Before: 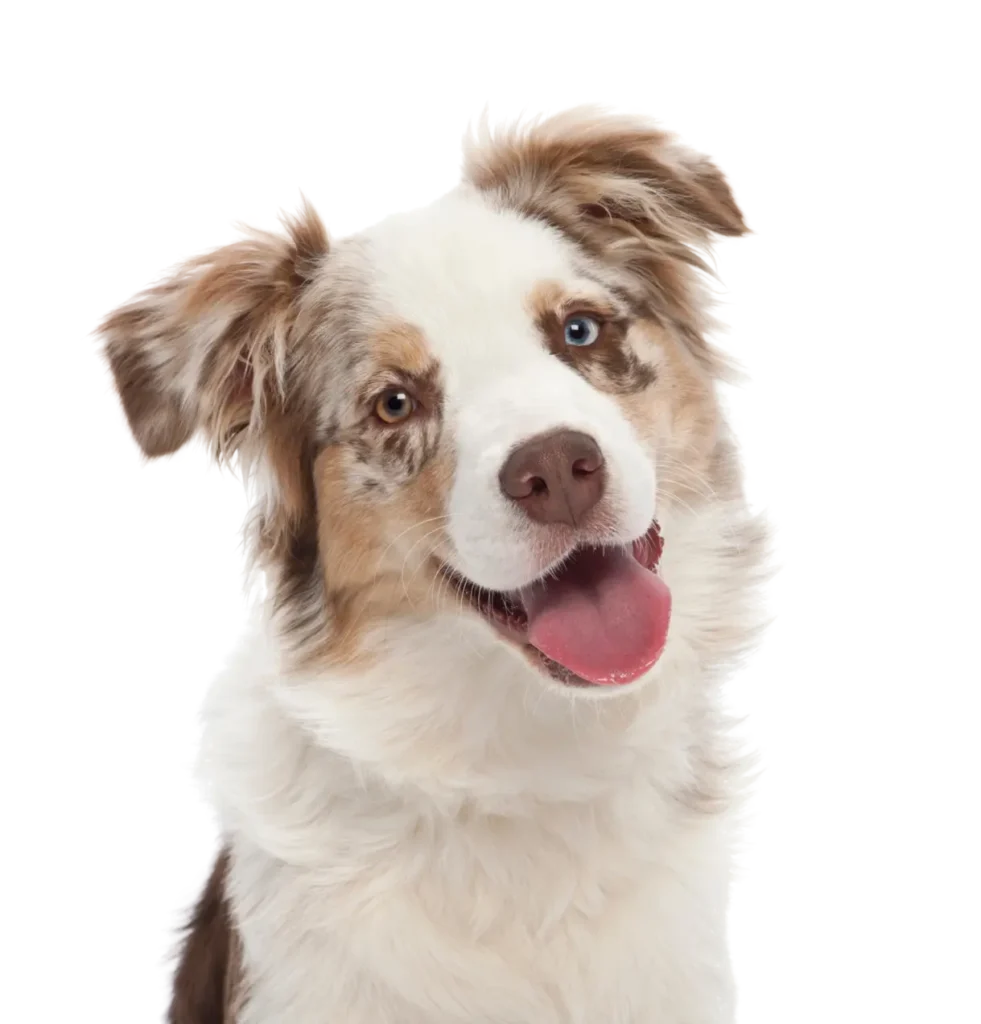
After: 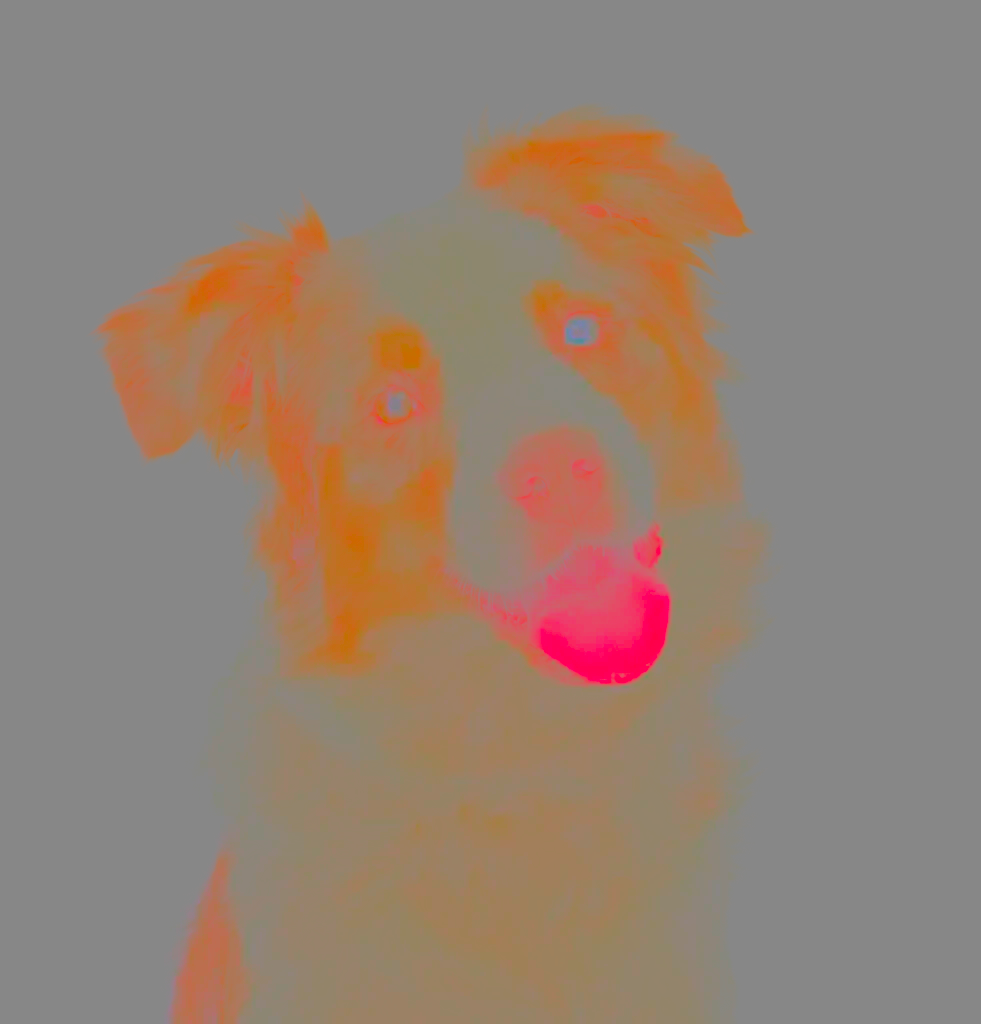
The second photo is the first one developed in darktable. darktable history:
contrast brightness saturation: contrast -0.978, brightness -0.176, saturation 0.767
tone equalizer: -8 EV -0.537 EV, -7 EV -0.336 EV, -6 EV -0.054 EV, -5 EV 0.376 EV, -4 EV 0.982 EV, -3 EV 0.8 EV, -2 EV -0.015 EV, -1 EV 0.124 EV, +0 EV -0.029 EV
levels: white 99.94%, levels [0.072, 0.414, 0.976]
